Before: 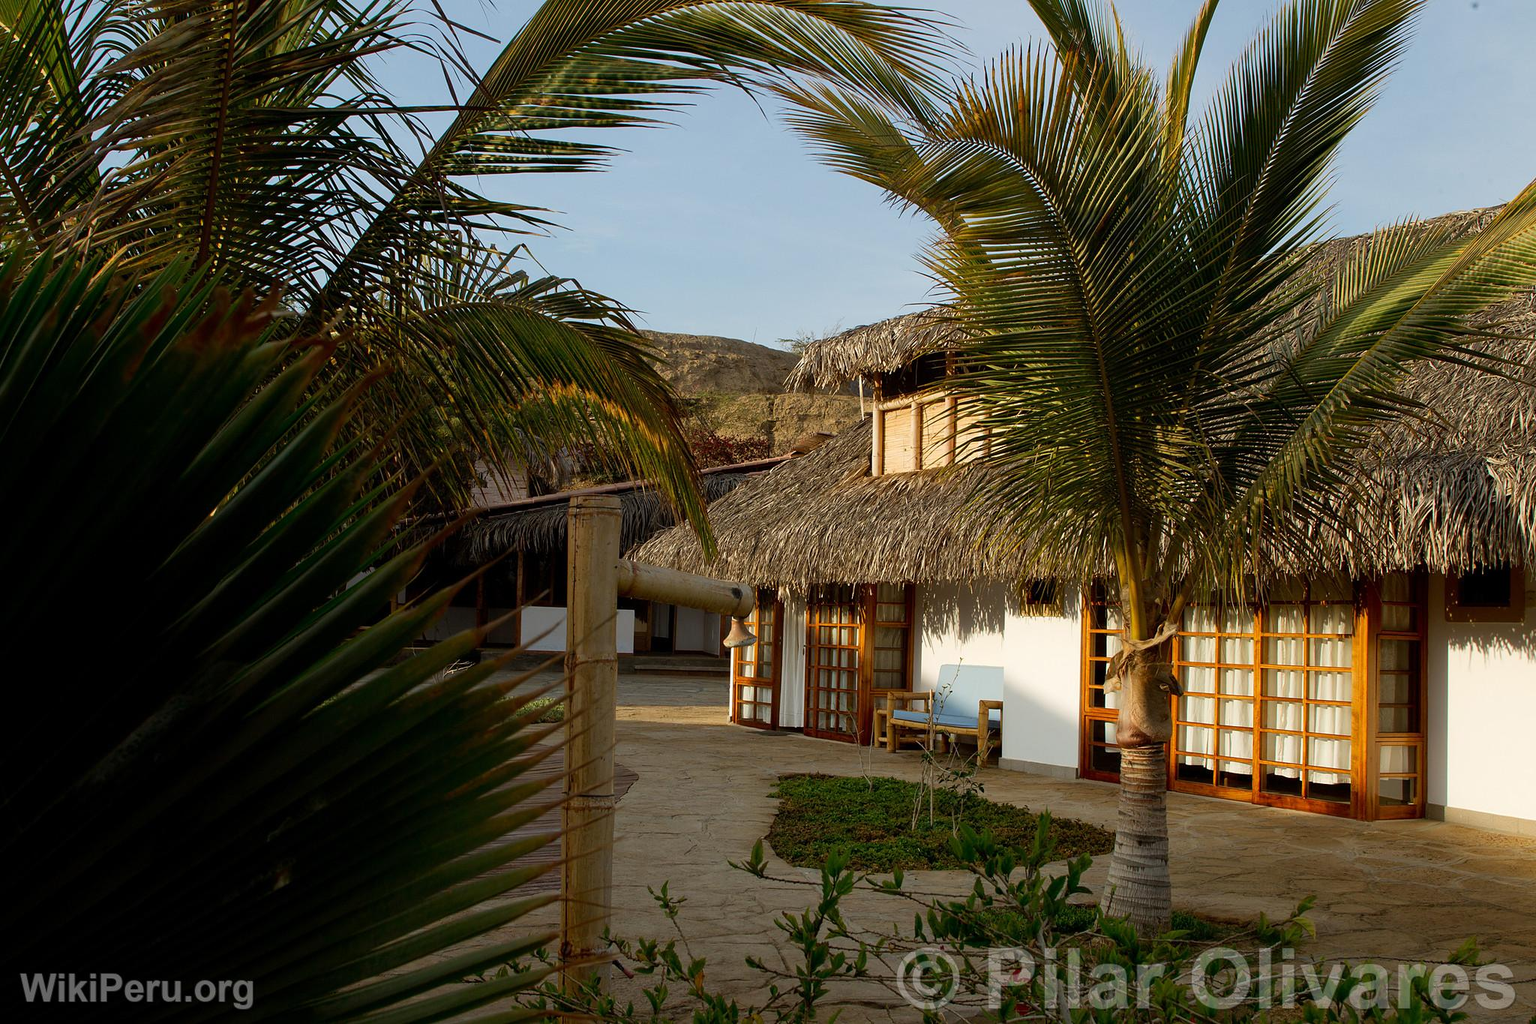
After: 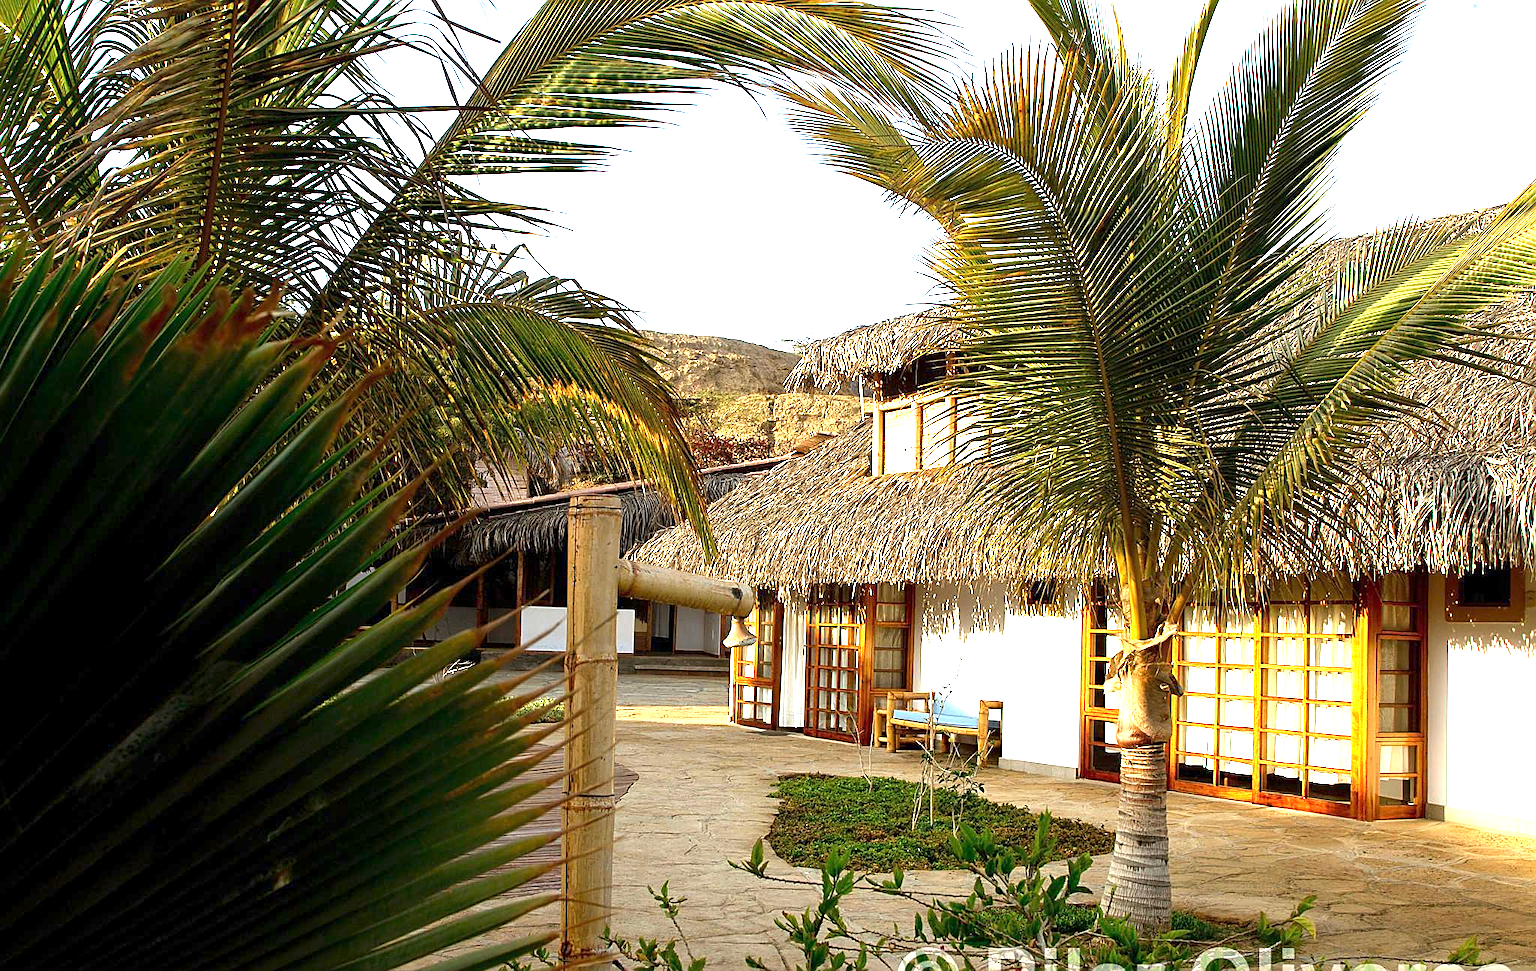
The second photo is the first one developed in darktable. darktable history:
crop and rotate: top 0%, bottom 5.097%
sharpen: amount 0.55
exposure: exposure 2.003 EV, compensate highlight preservation false
tone equalizer: on, module defaults
